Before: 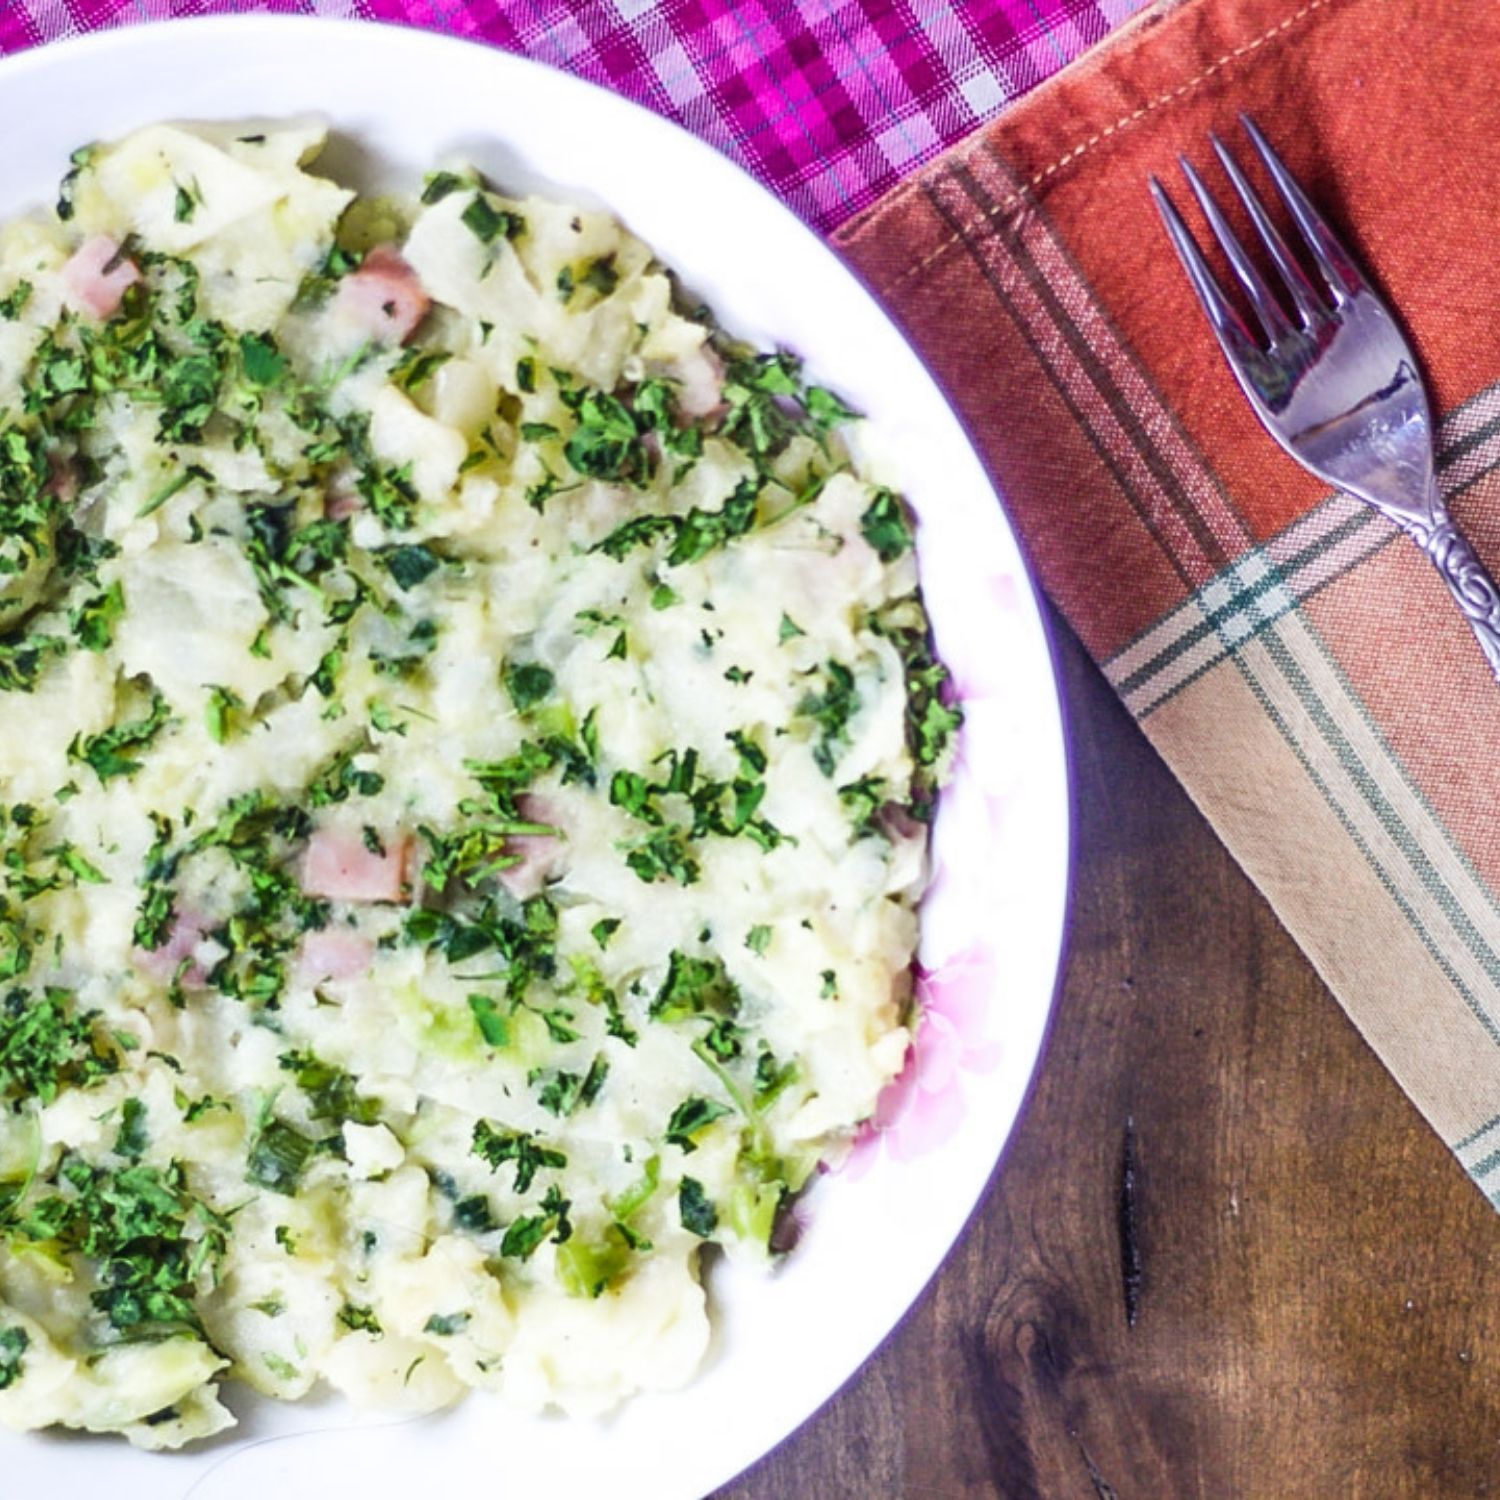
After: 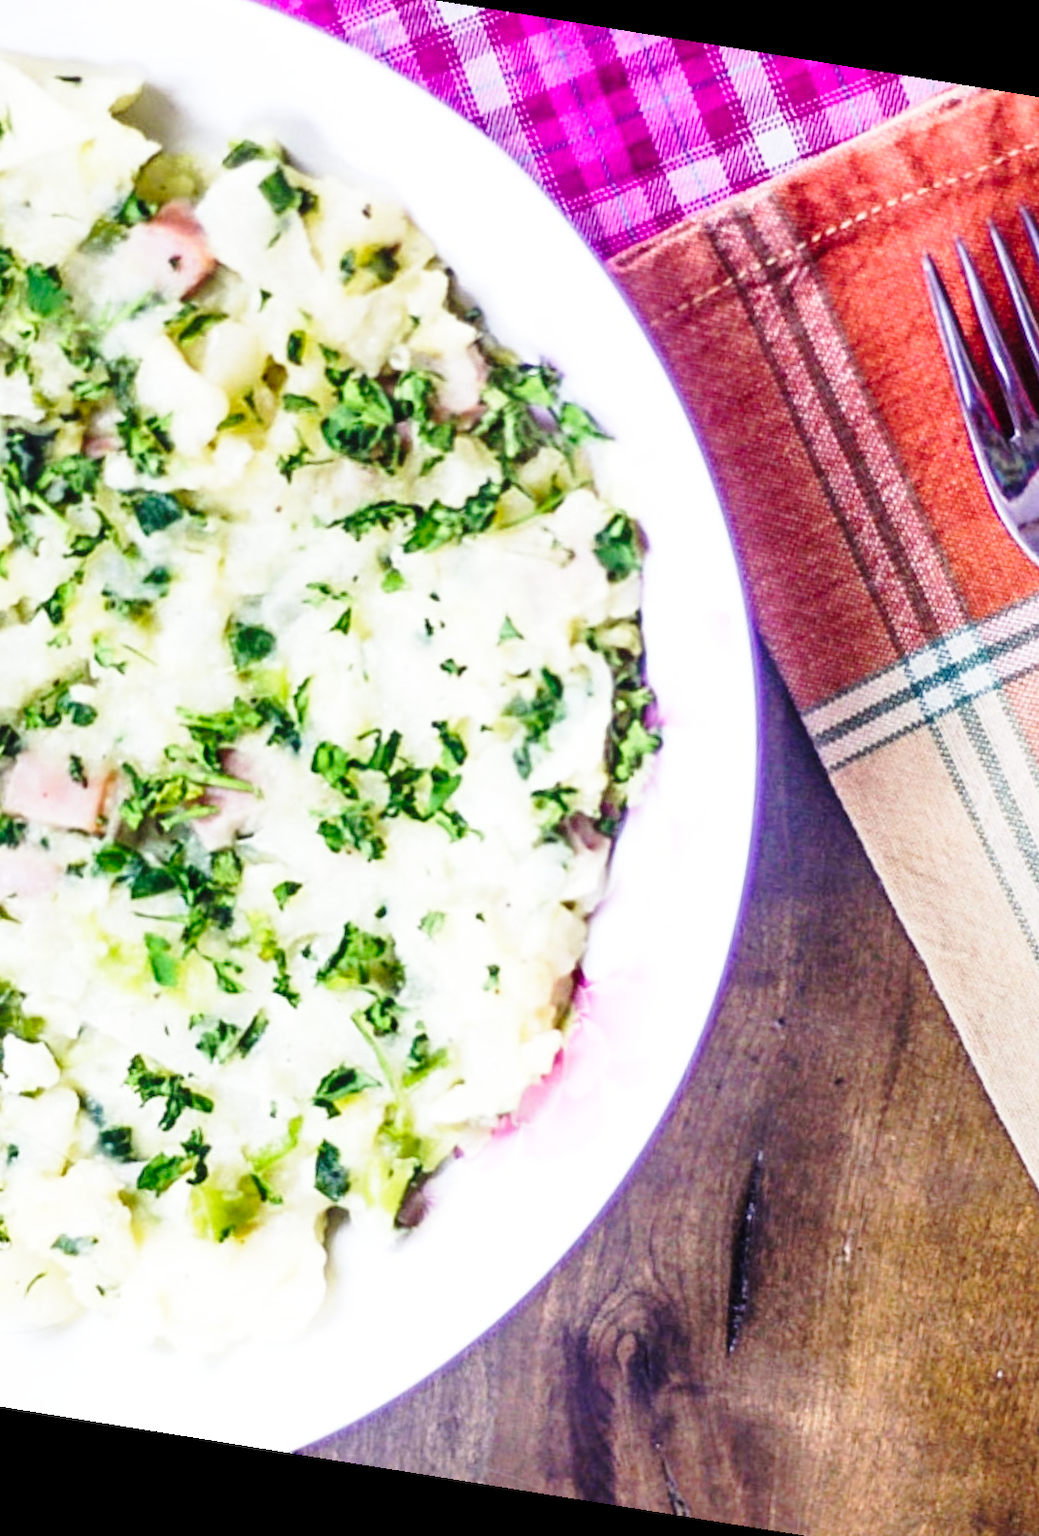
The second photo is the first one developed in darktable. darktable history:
base curve: curves: ch0 [(0, 0) (0.028, 0.03) (0.121, 0.232) (0.46, 0.748) (0.859, 0.968) (1, 1)], preserve colors none
rotate and perspective: rotation 9.12°, automatic cropping off
crop and rotate: left 22.918%, top 5.629%, right 14.711%, bottom 2.247%
